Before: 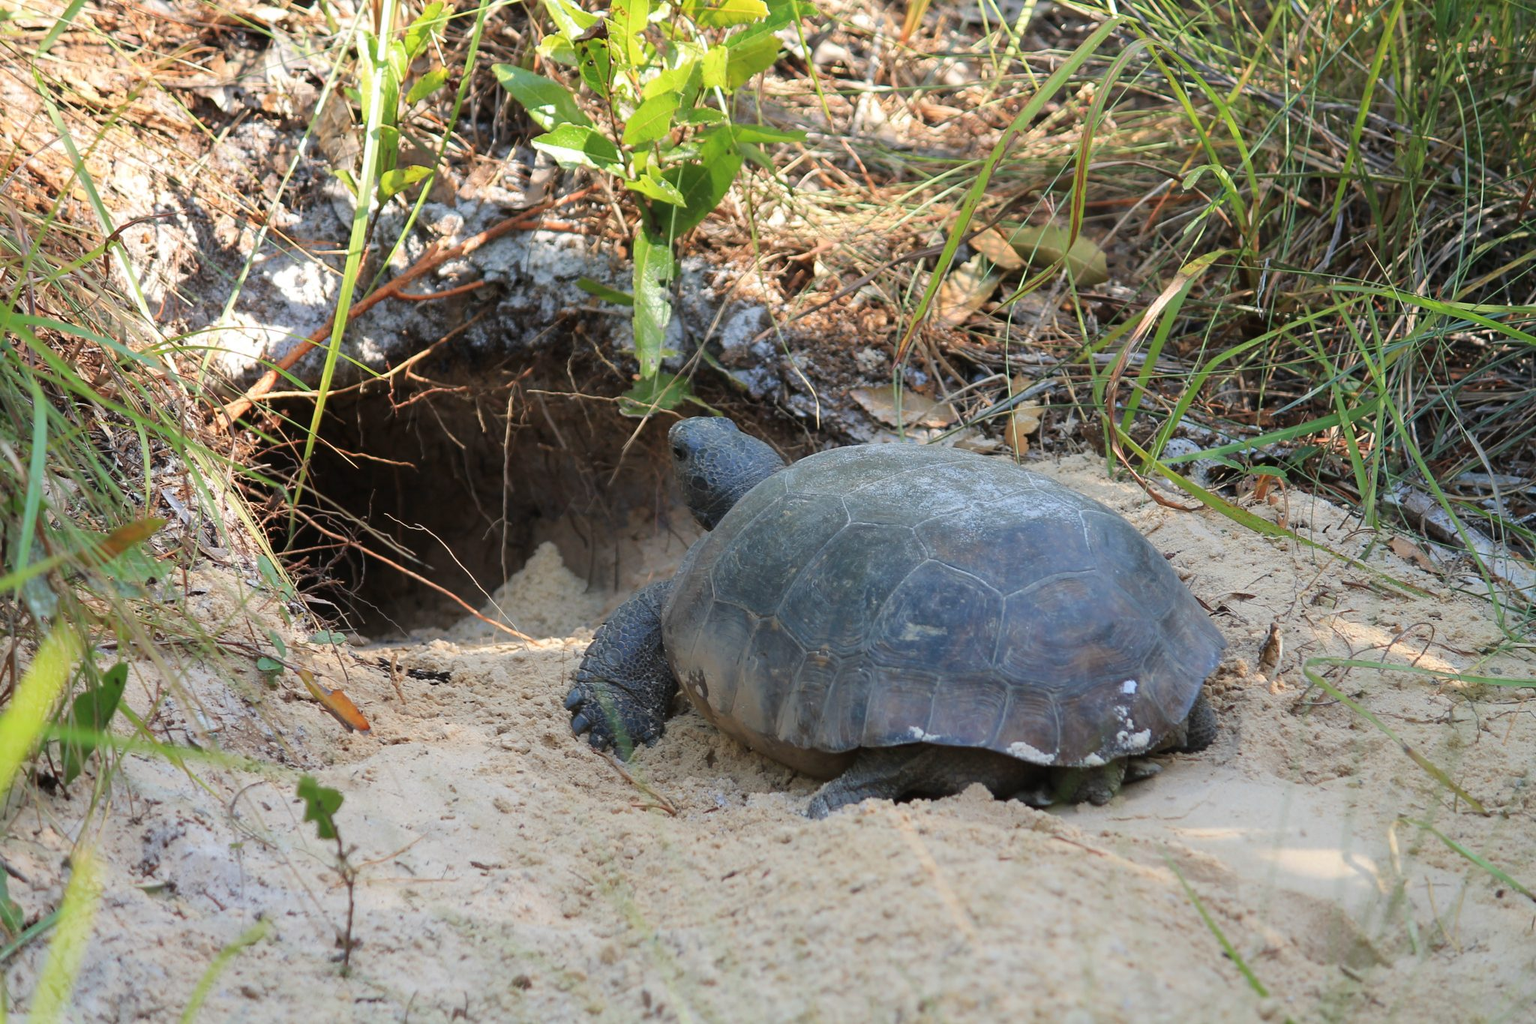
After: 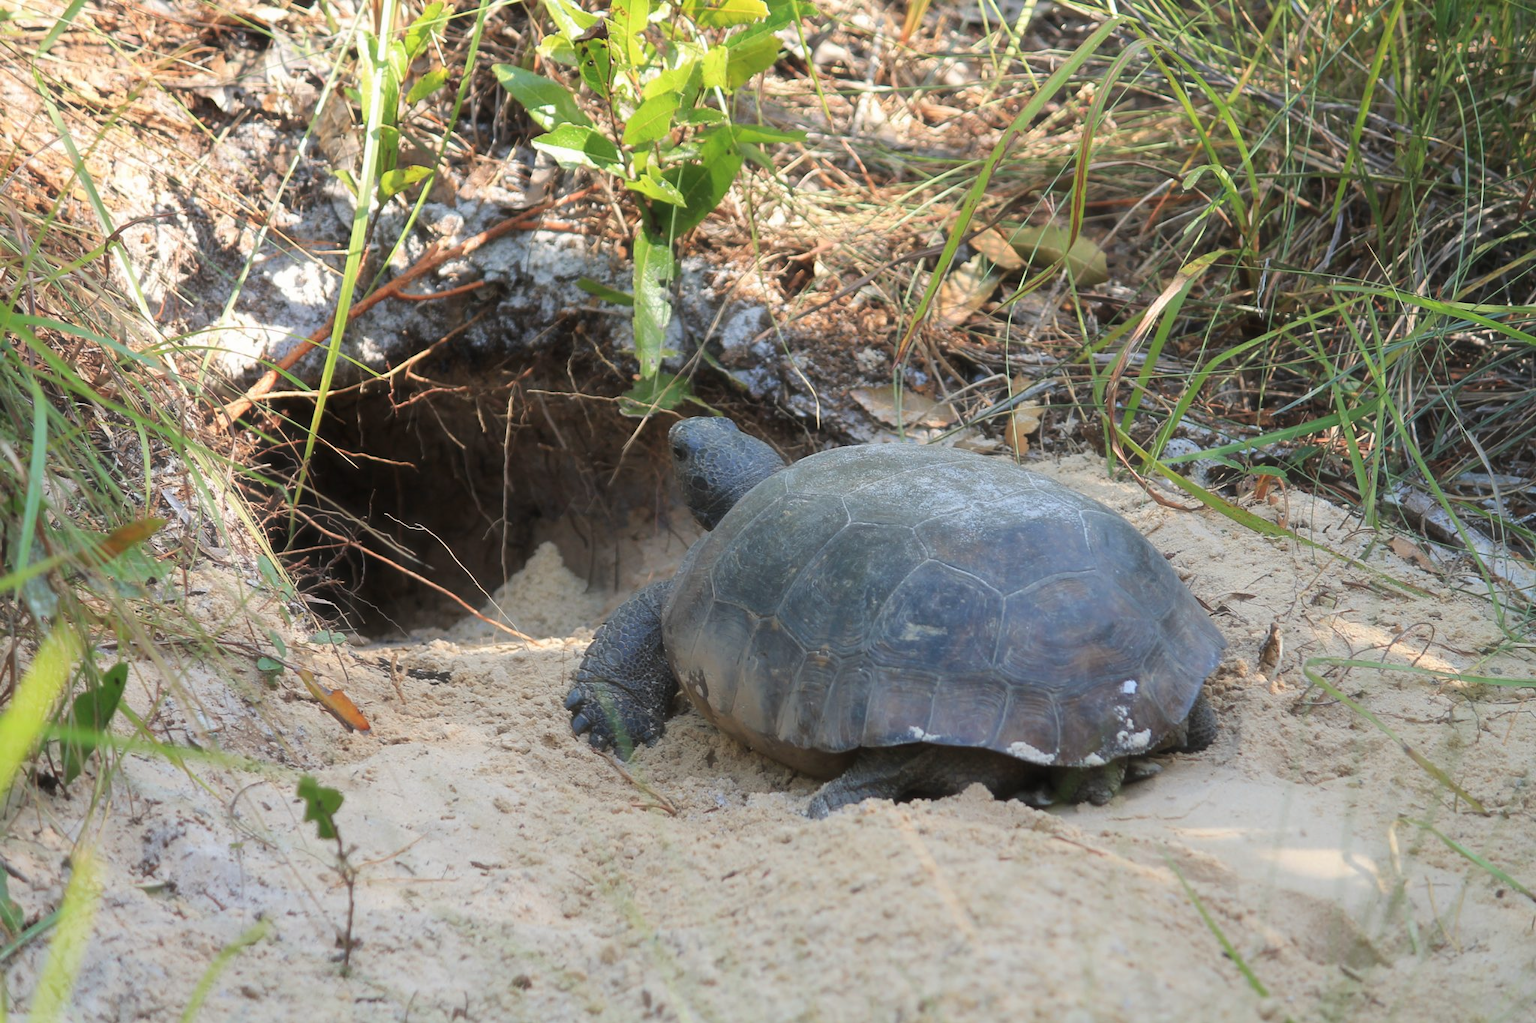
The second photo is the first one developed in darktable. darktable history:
haze removal: strength -0.111, compatibility mode true, adaptive false
